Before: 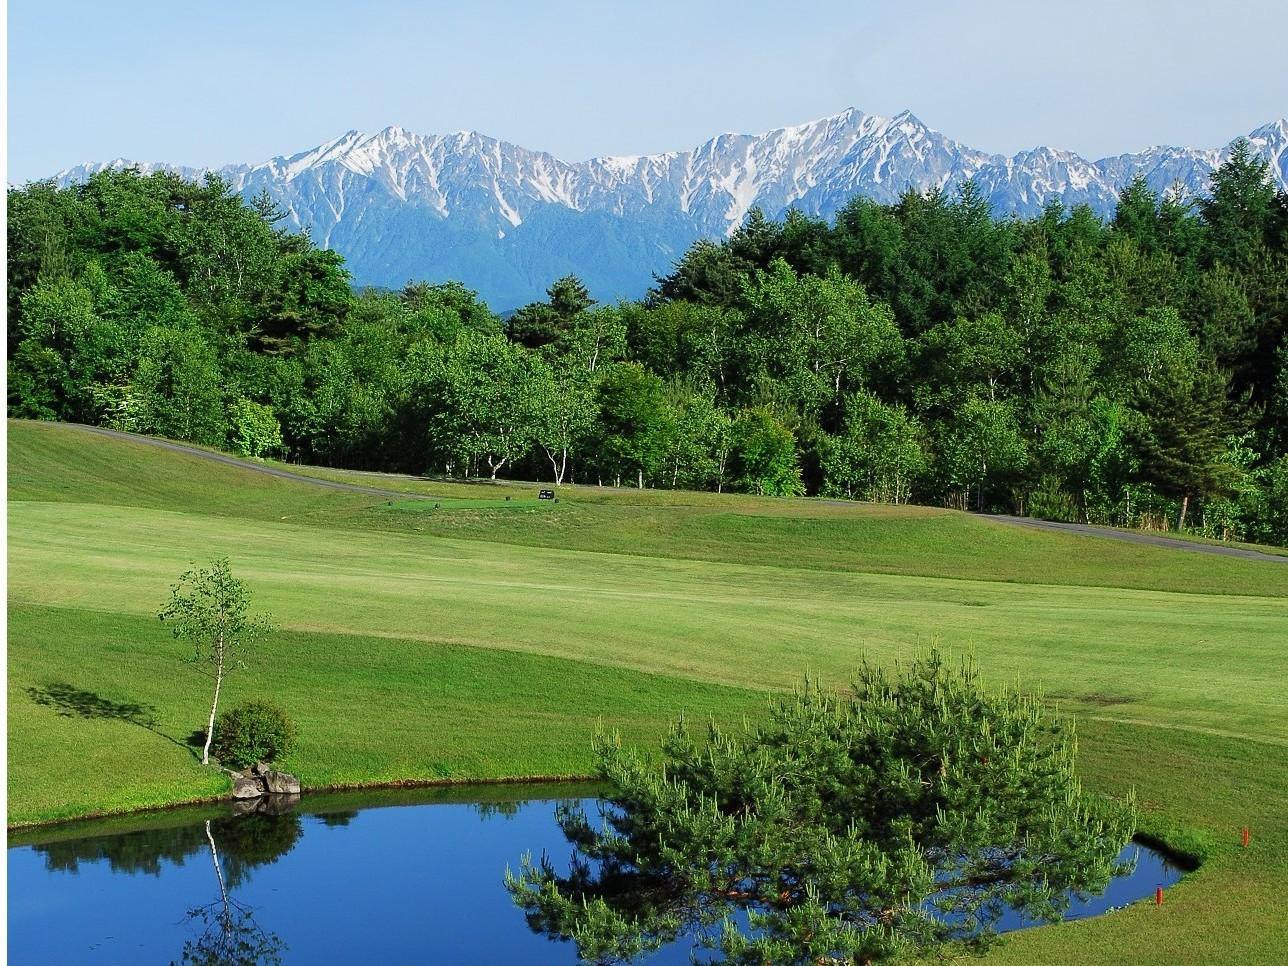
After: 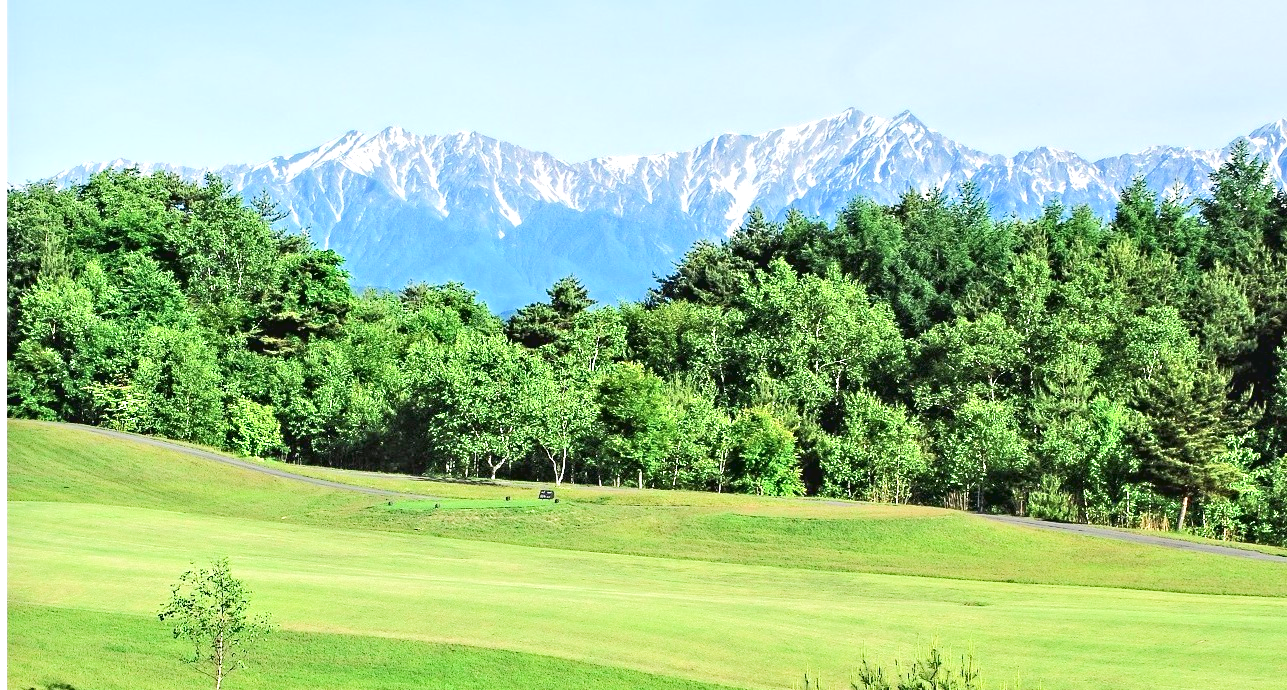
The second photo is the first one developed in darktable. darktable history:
tone equalizer: -8 EV 1.99 EV, -7 EV 1.97 EV, -6 EV 1.96 EV, -5 EV 1.97 EV, -4 EV 1.96 EV, -3 EV 1.48 EV, -2 EV 0.976 EV, -1 EV 0.493 EV, edges refinement/feathering 500, mask exposure compensation -1.57 EV, preserve details no
contrast equalizer: octaves 7, y [[0.511, 0.558, 0.631, 0.632, 0.559, 0.512], [0.5 ×6], [0.507, 0.559, 0.627, 0.644, 0.647, 0.647], [0 ×6], [0 ×6]]
crop: right 0%, bottom 28.522%
contrast brightness saturation: contrast -0.094, saturation -0.081
